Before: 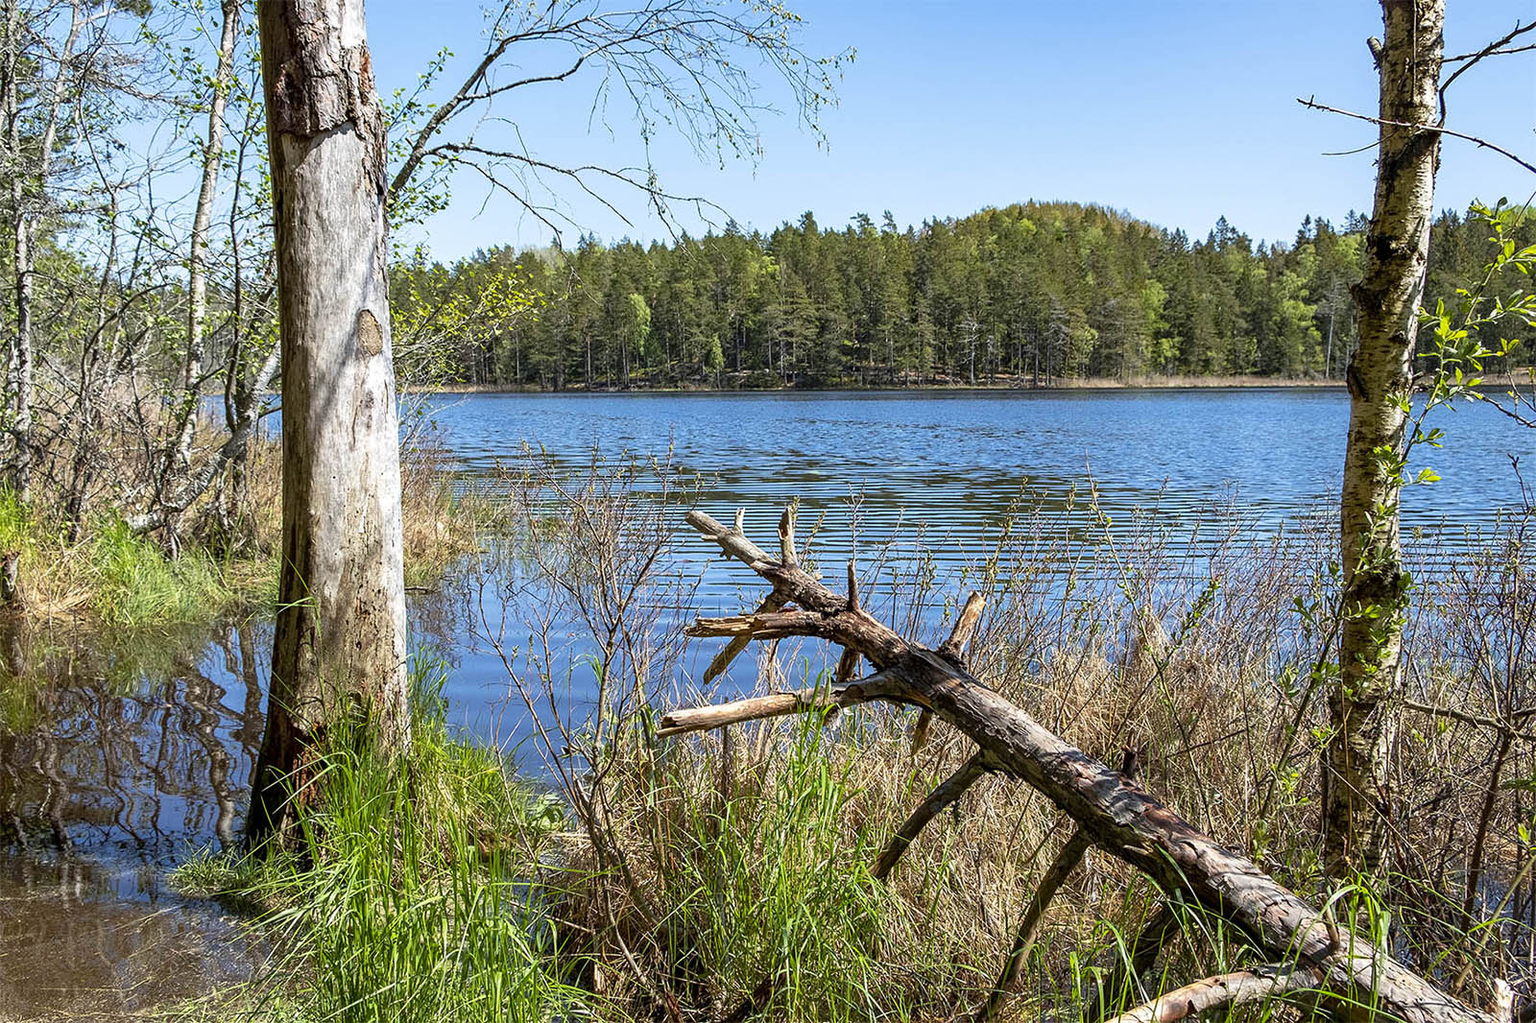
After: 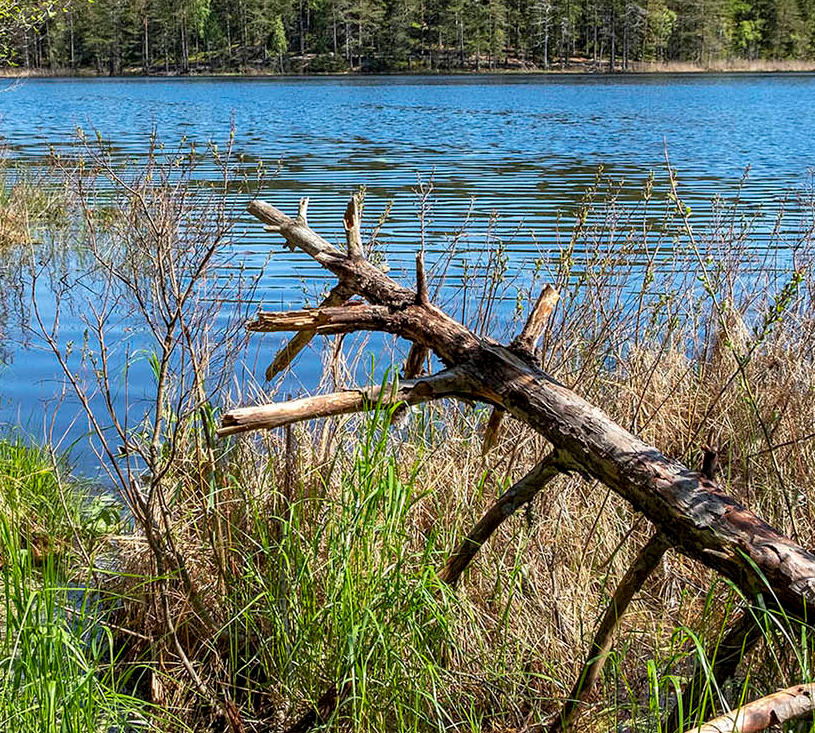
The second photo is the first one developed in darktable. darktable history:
crop and rotate: left 29.237%, top 31.152%, right 19.807%
local contrast: highlights 100%, shadows 100%, detail 120%, midtone range 0.2
